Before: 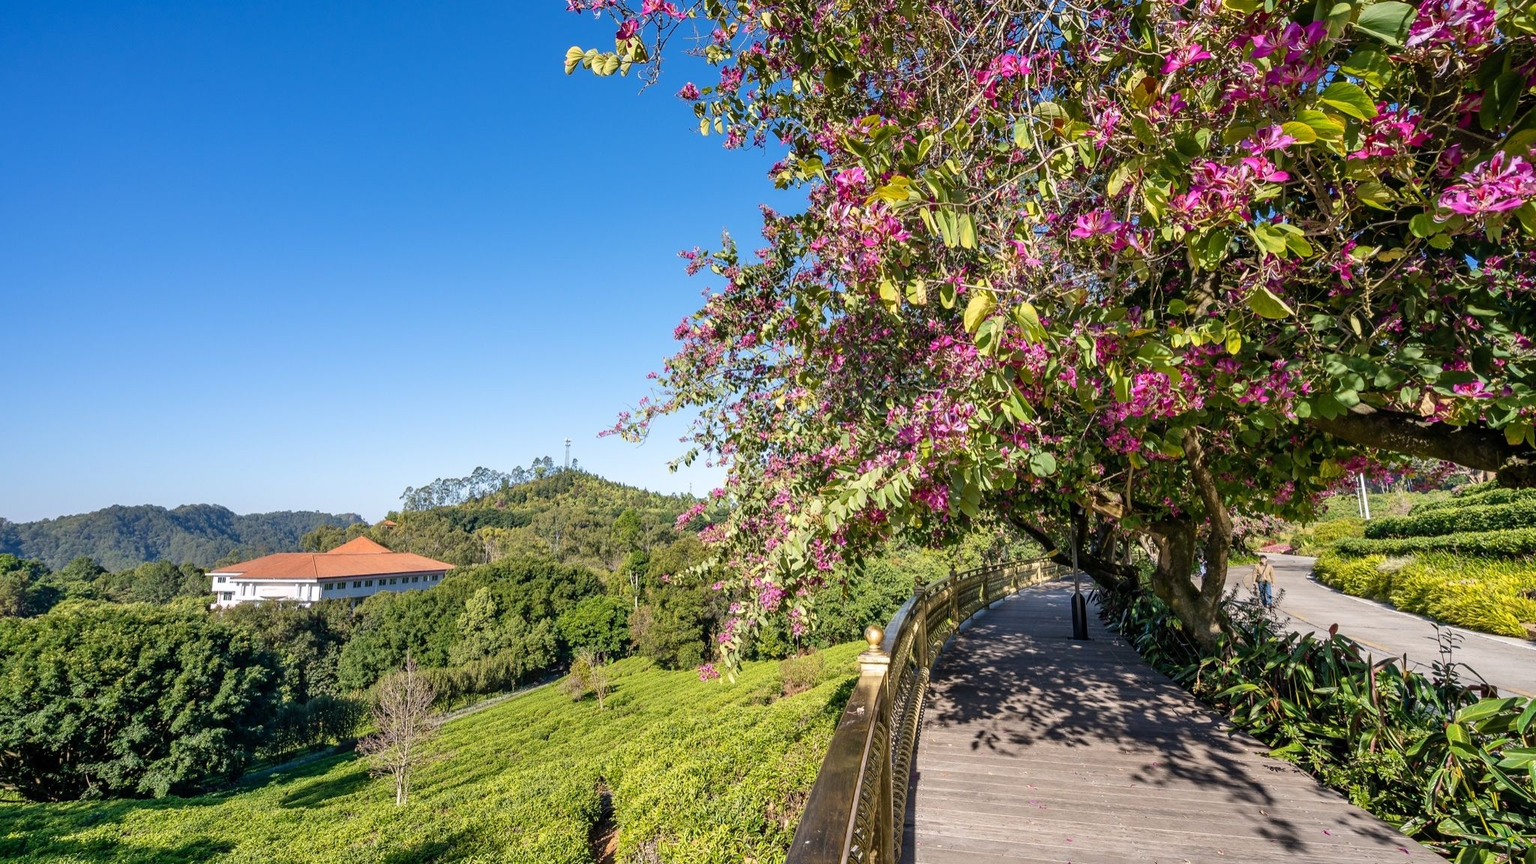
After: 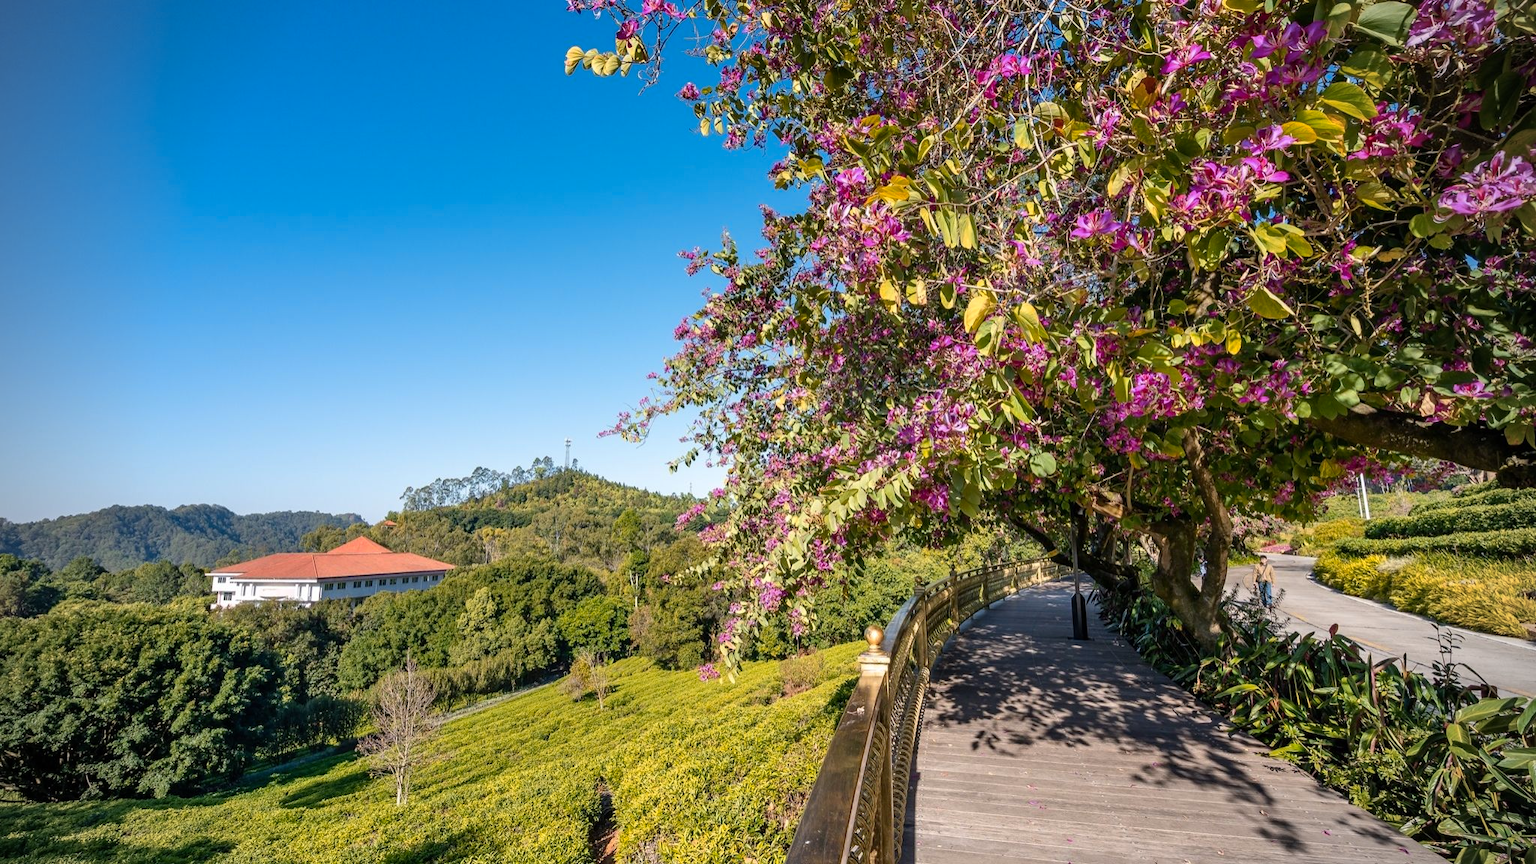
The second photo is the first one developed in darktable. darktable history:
exposure: compensate highlight preservation false
vignetting: on, module defaults
base curve: curves: ch0 [(0, 0) (0.472, 0.455) (1, 1)], preserve colors none
color zones: curves: ch1 [(0.239, 0.552) (0.75, 0.5)]; ch2 [(0.25, 0.462) (0.749, 0.457)]
